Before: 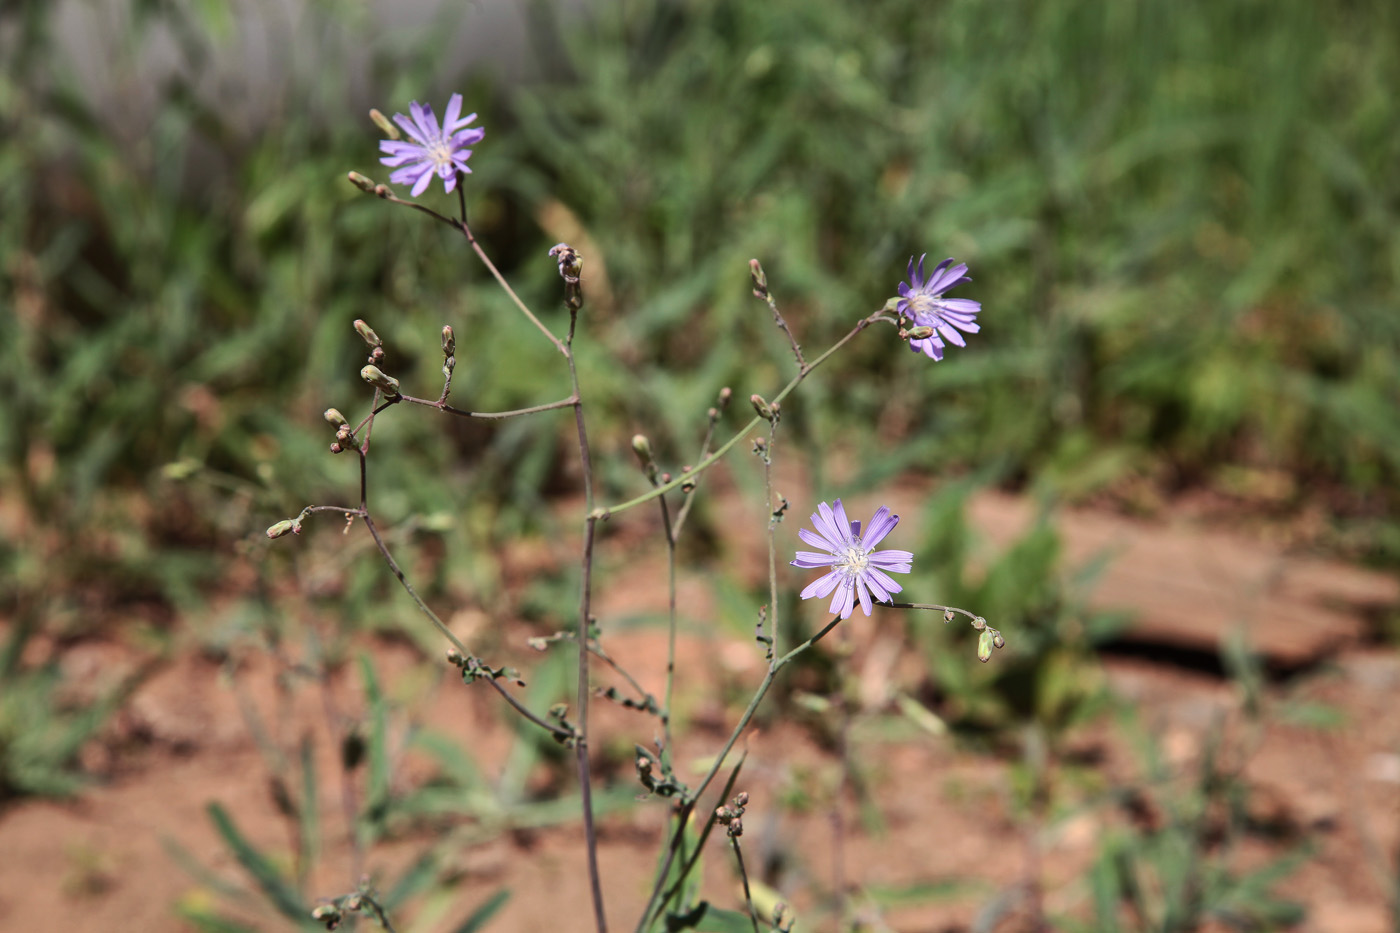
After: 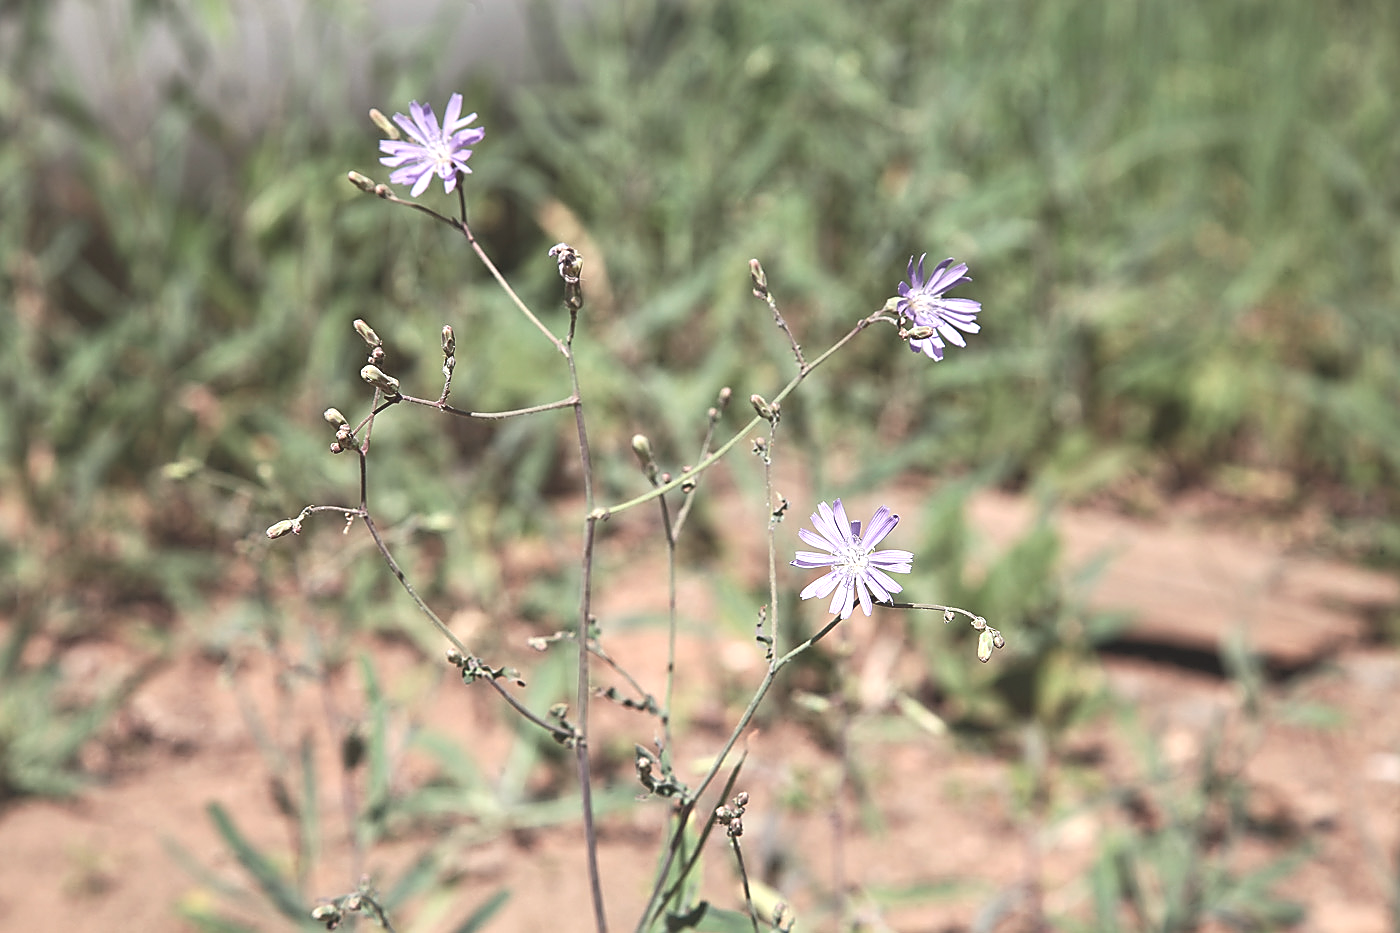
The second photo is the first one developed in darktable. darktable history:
sharpen: radius 1.4, amount 1.25, threshold 0.7
exposure: black level correction 0, exposure 1.3 EV, compensate exposure bias true, compensate highlight preservation false
contrast brightness saturation: contrast -0.26, saturation -0.43
